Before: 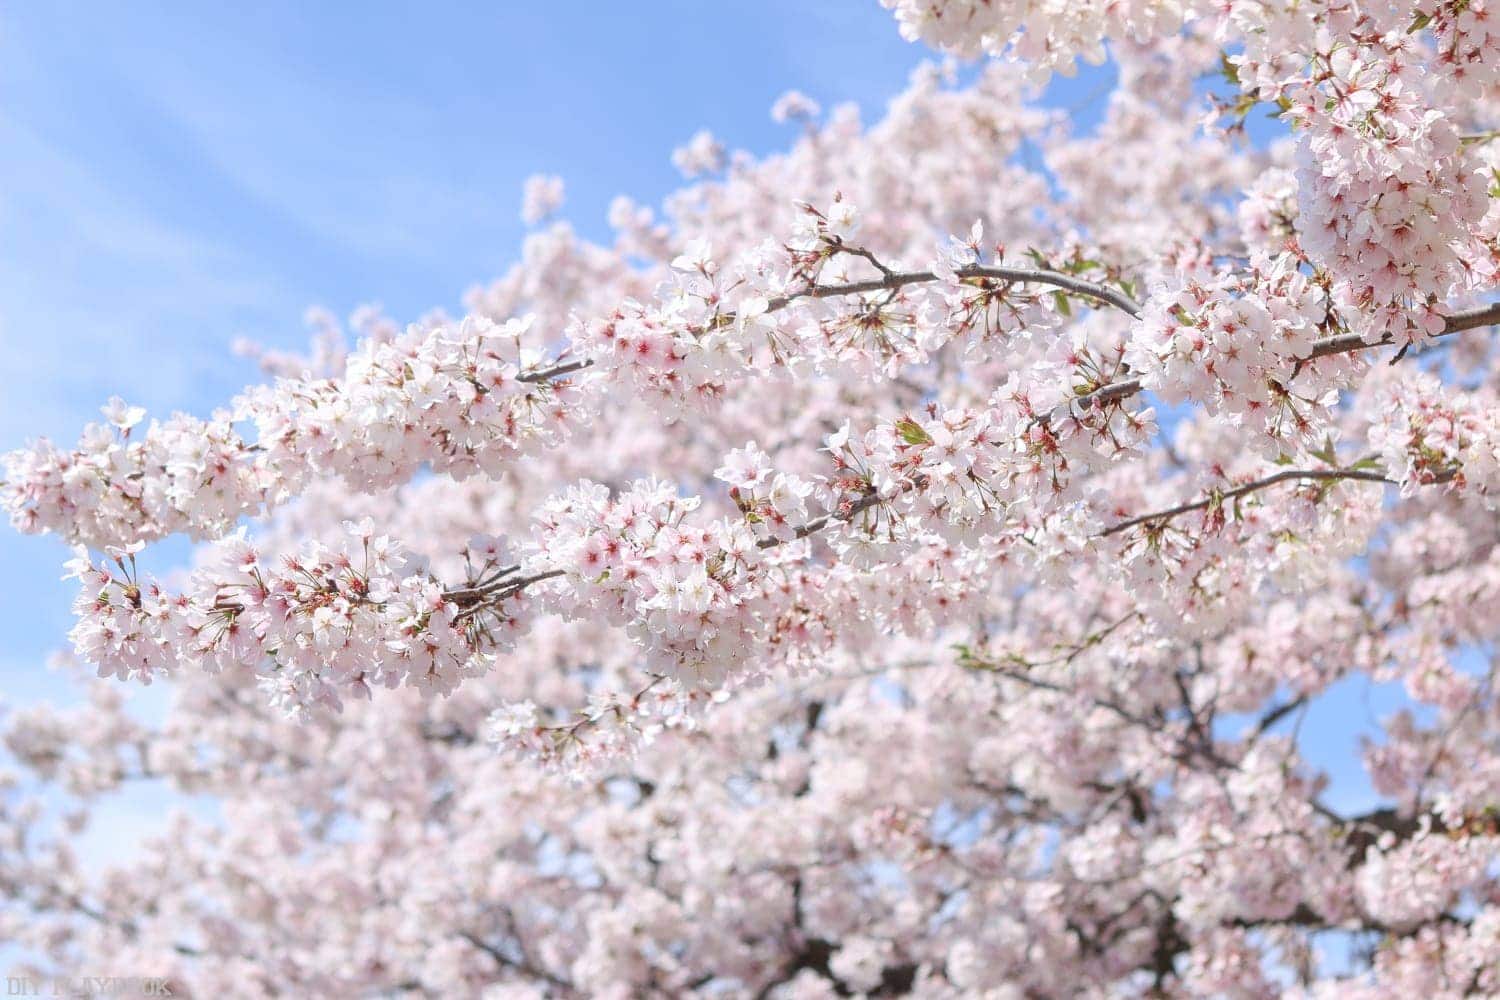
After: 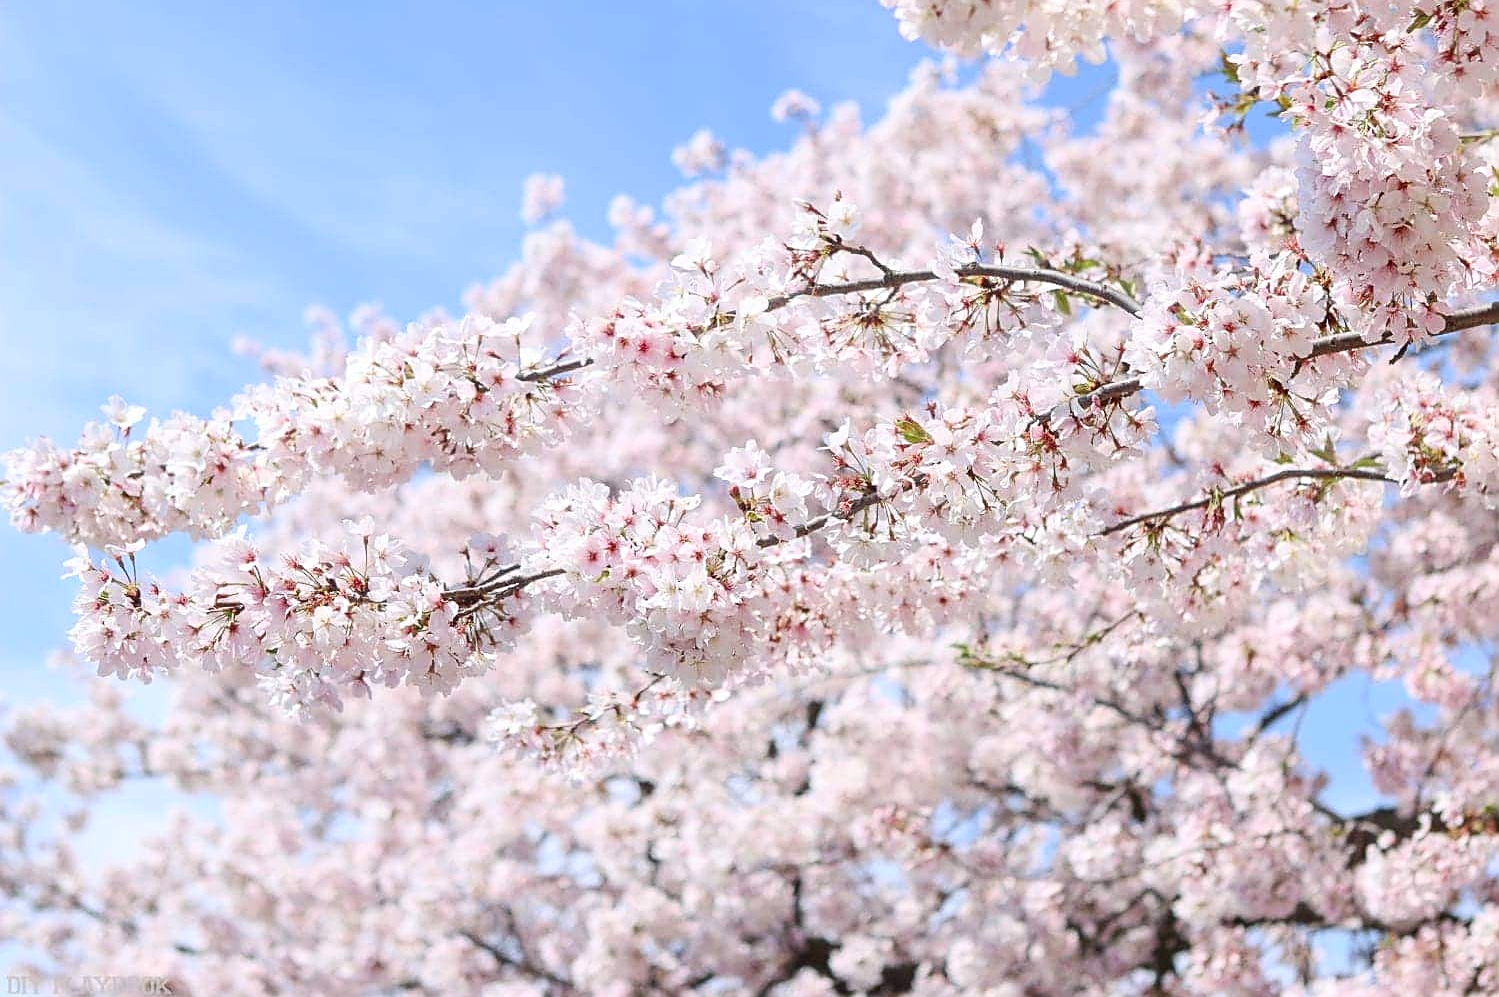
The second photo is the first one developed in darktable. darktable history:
sharpen: on, module defaults
crop: top 0.118%, bottom 0.132%
contrast brightness saturation: contrast 0.149, brightness -0.011, saturation 0.095
